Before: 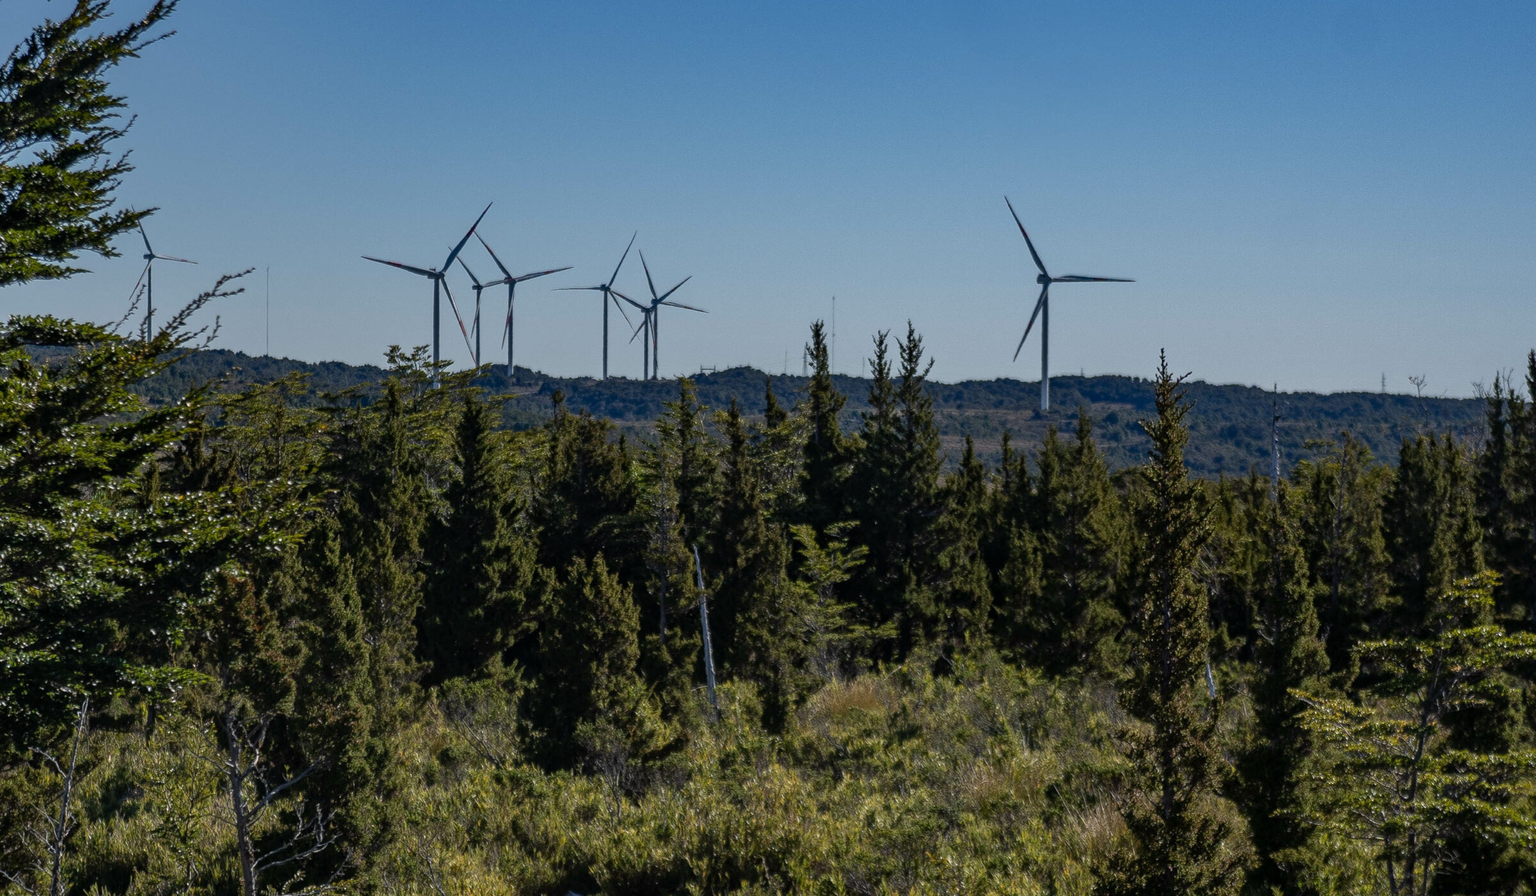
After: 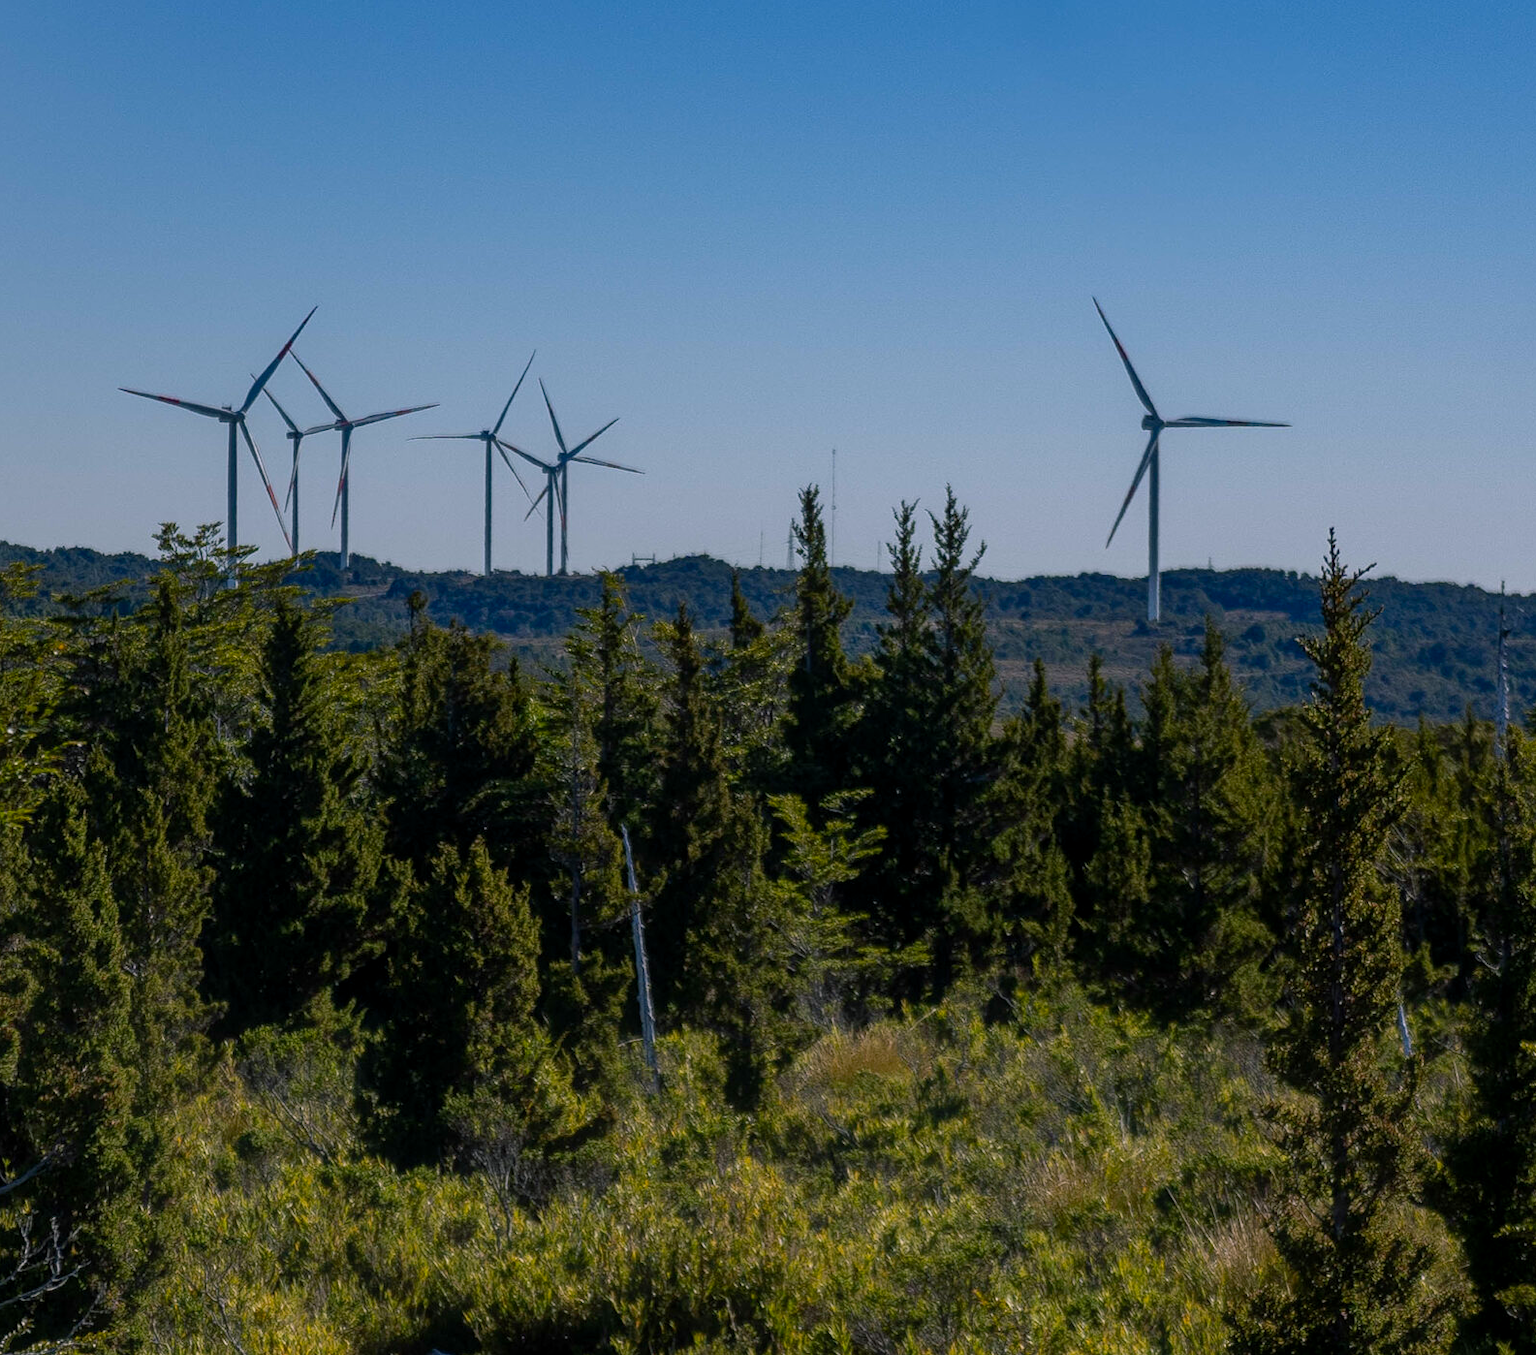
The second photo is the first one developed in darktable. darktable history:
crop and rotate: left 18.442%, right 15.508%
color balance rgb: shadows lift › chroma 2%, shadows lift › hue 217.2°, power › chroma 0.25%, power › hue 60°, highlights gain › chroma 1.5%, highlights gain › hue 309.6°, global offset › luminance -0.25%, perceptual saturation grading › global saturation 15%, global vibrance 15%
contrast equalizer: y [[0.5, 0.488, 0.462, 0.461, 0.491, 0.5], [0.5 ×6], [0.5 ×6], [0 ×6], [0 ×6]]
